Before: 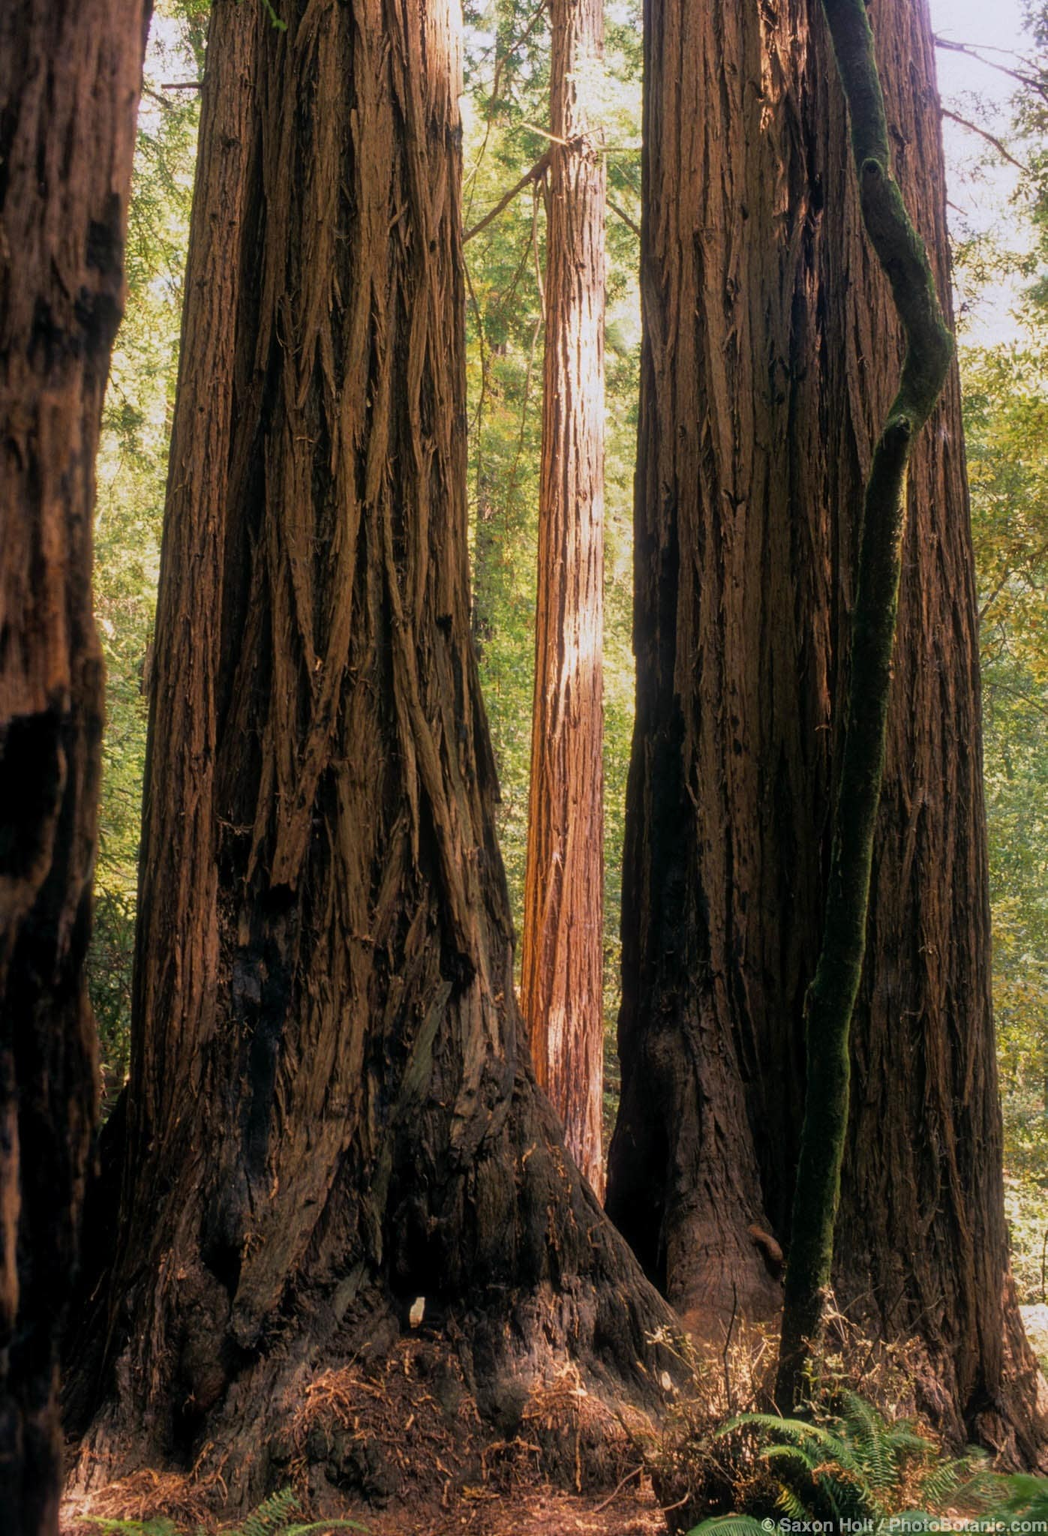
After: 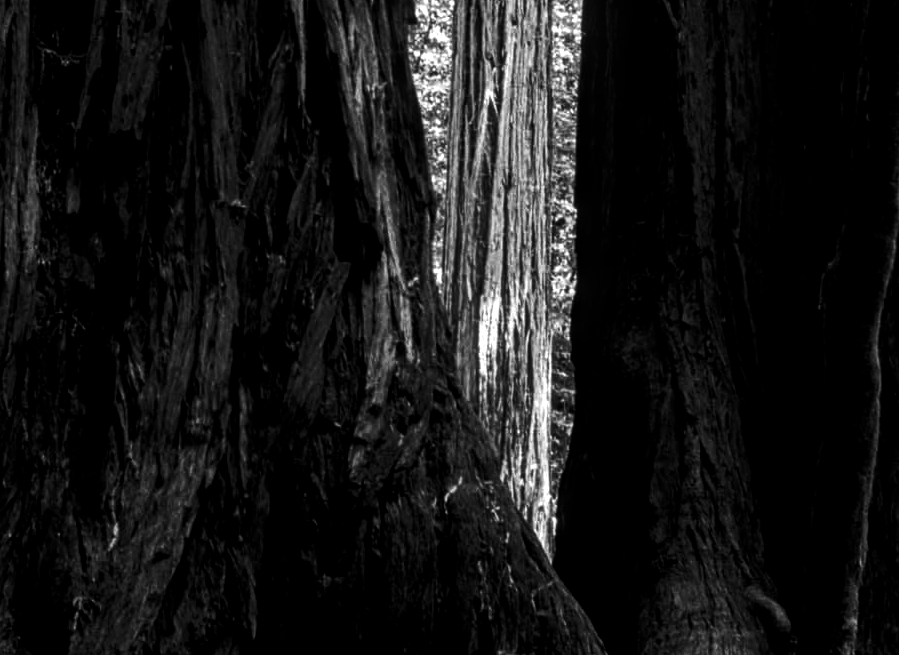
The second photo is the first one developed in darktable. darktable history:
haze removal: adaptive false
crop: left 18.091%, top 51.13%, right 17.525%, bottom 16.85%
contrast brightness saturation: contrast 0.1, brightness -0.26, saturation 0.14
local contrast: detail 130%
color balance rgb: shadows lift › luminance 0.49%, shadows lift › chroma 6.83%, shadows lift › hue 300.29°, power › hue 208.98°, highlights gain › luminance 20.24%, highlights gain › chroma 13.17%, highlights gain › hue 173.85°, perceptual saturation grading › global saturation 18.05%
tone equalizer: -8 EV -0.75 EV, -7 EV -0.7 EV, -6 EV -0.6 EV, -5 EV -0.4 EV, -3 EV 0.4 EV, -2 EV 0.6 EV, -1 EV 0.7 EV, +0 EV 0.75 EV, edges refinement/feathering 500, mask exposure compensation -1.57 EV, preserve details no
monochrome: on, module defaults
